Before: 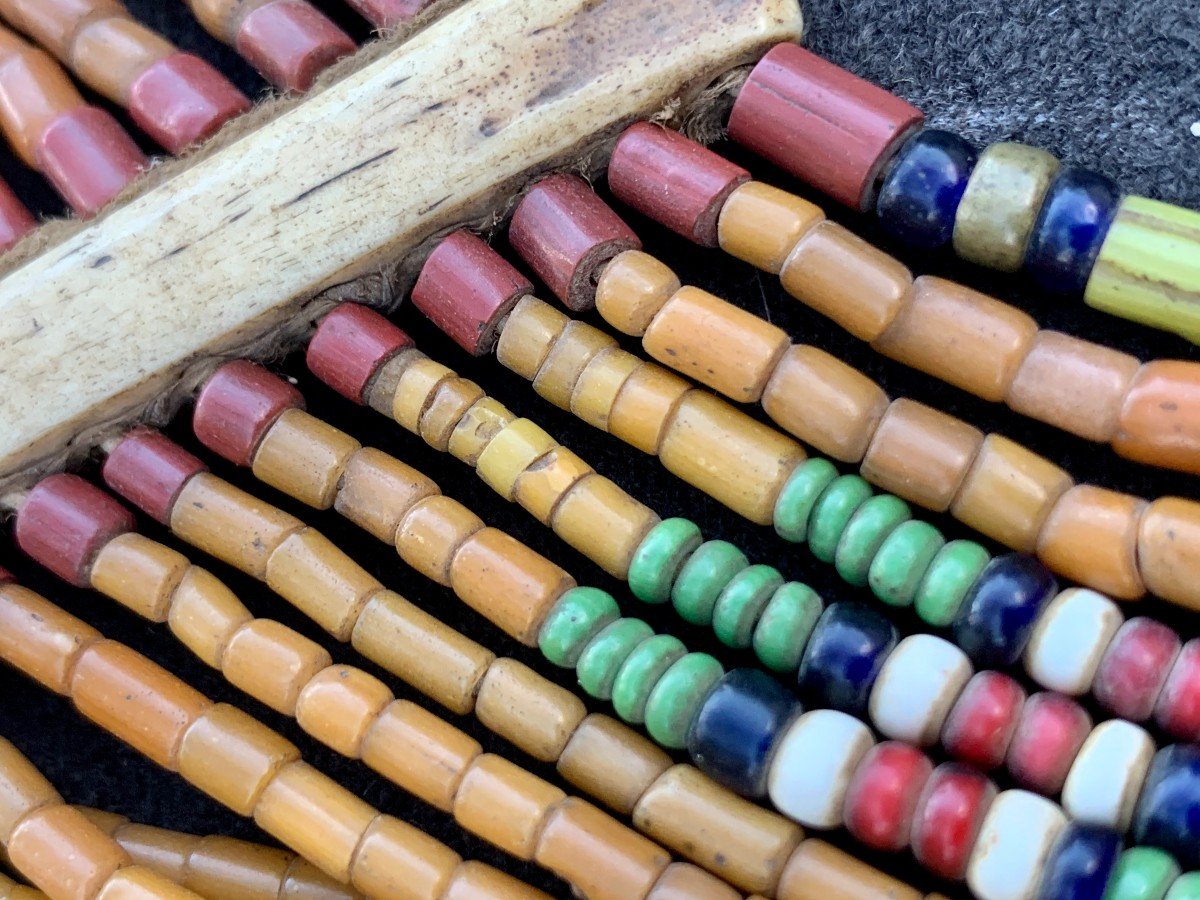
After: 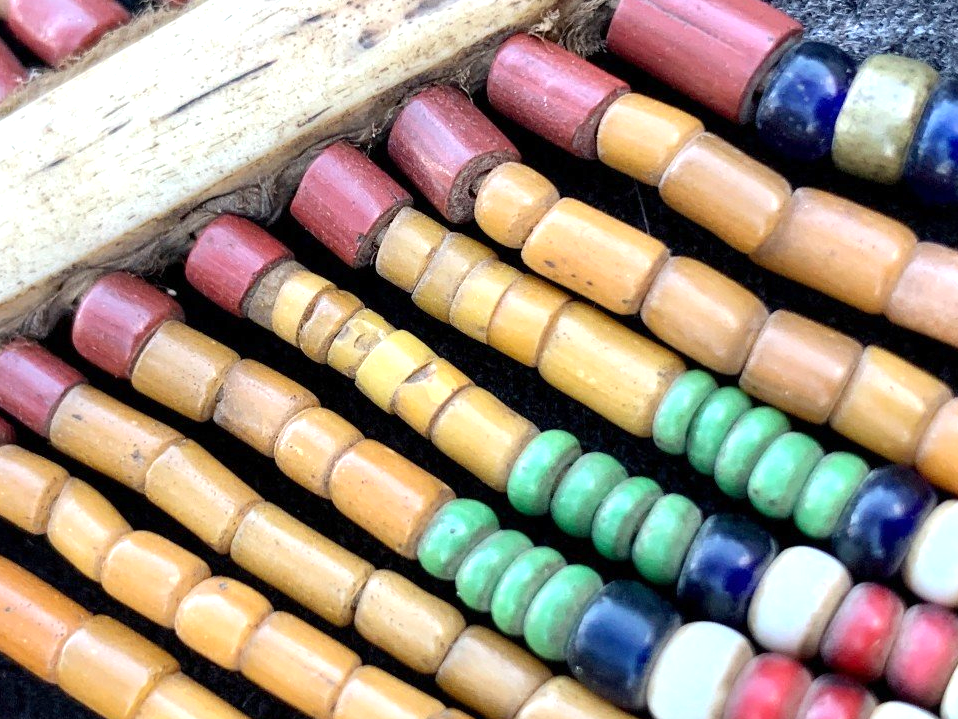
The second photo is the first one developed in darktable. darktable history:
crop and rotate: left 10.093%, top 9.858%, right 10.059%, bottom 10.205%
exposure: exposure 0.608 EV, compensate exposure bias true, compensate highlight preservation false
